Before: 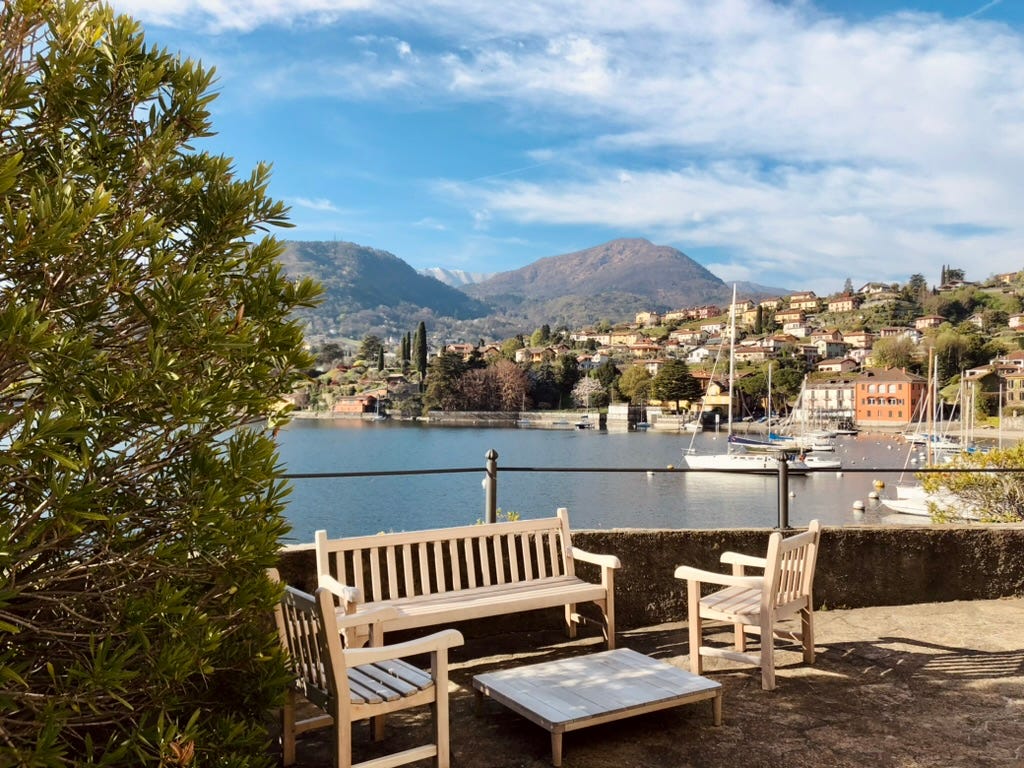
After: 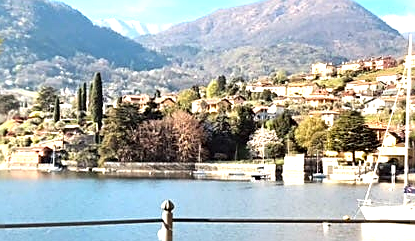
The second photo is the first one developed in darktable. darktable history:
crop: left 31.718%, top 32.441%, right 27.664%, bottom 36.145%
tone equalizer: -8 EV -0.426 EV, -7 EV -0.37 EV, -6 EV -0.303 EV, -5 EV -0.246 EV, -3 EV 0.217 EV, -2 EV 0.361 EV, -1 EV 0.404 EV, +0 EV 0.42 EV, mask exposure compensation -0.508 EV
exposure: black level correction 0, exposure 0.702 EV, compensate exposure bias true, compensate highlight preservation false
sharpen: on, module defaults
